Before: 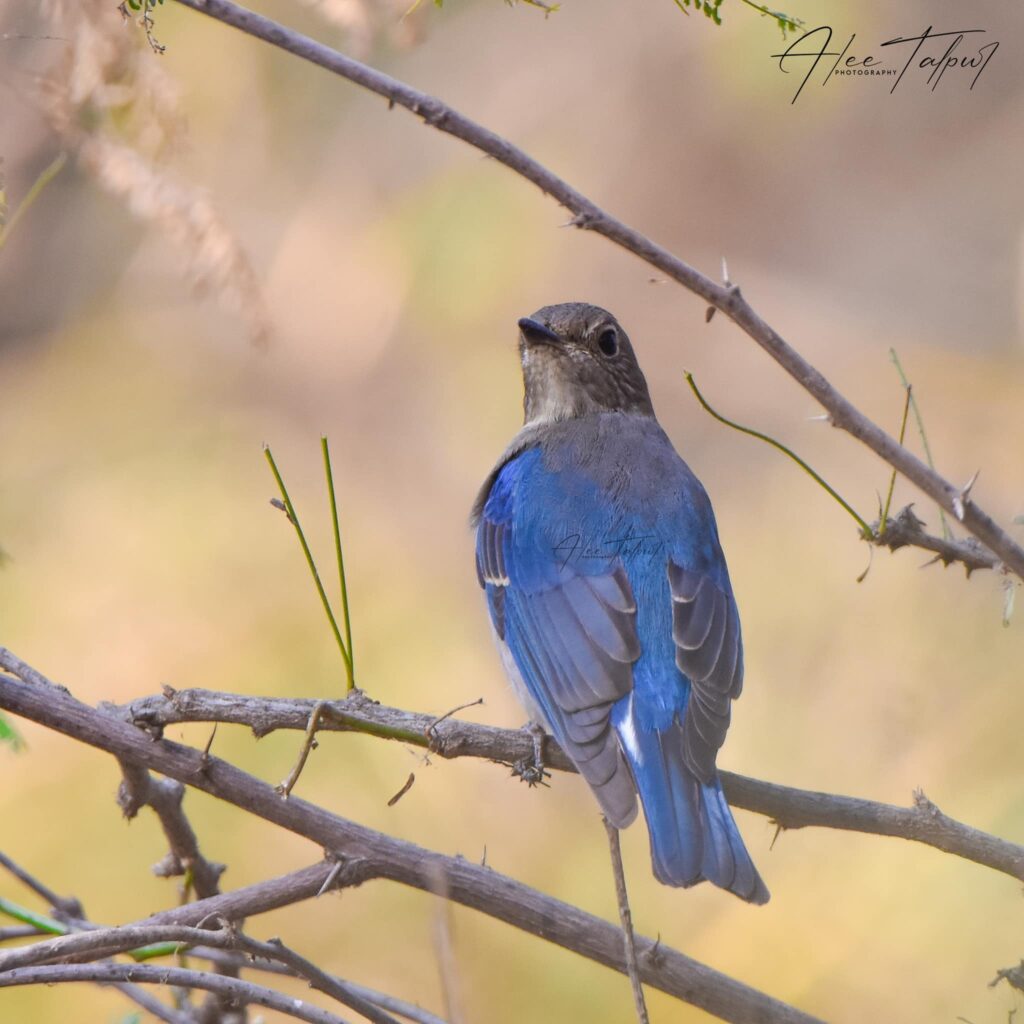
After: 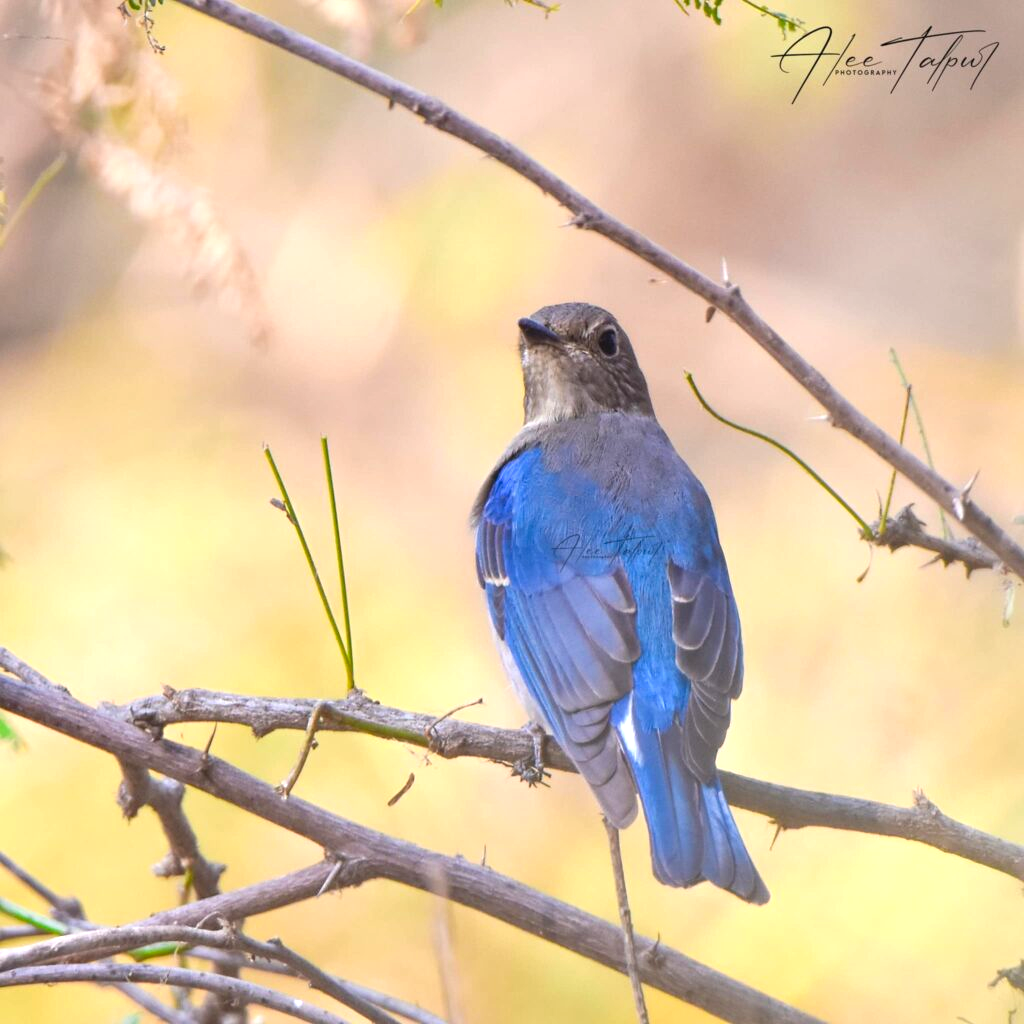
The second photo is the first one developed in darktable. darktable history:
exposure: exposure 0.666 EV, compensate highlight preservation false
contrast brightness saturation: saturation 0.101
